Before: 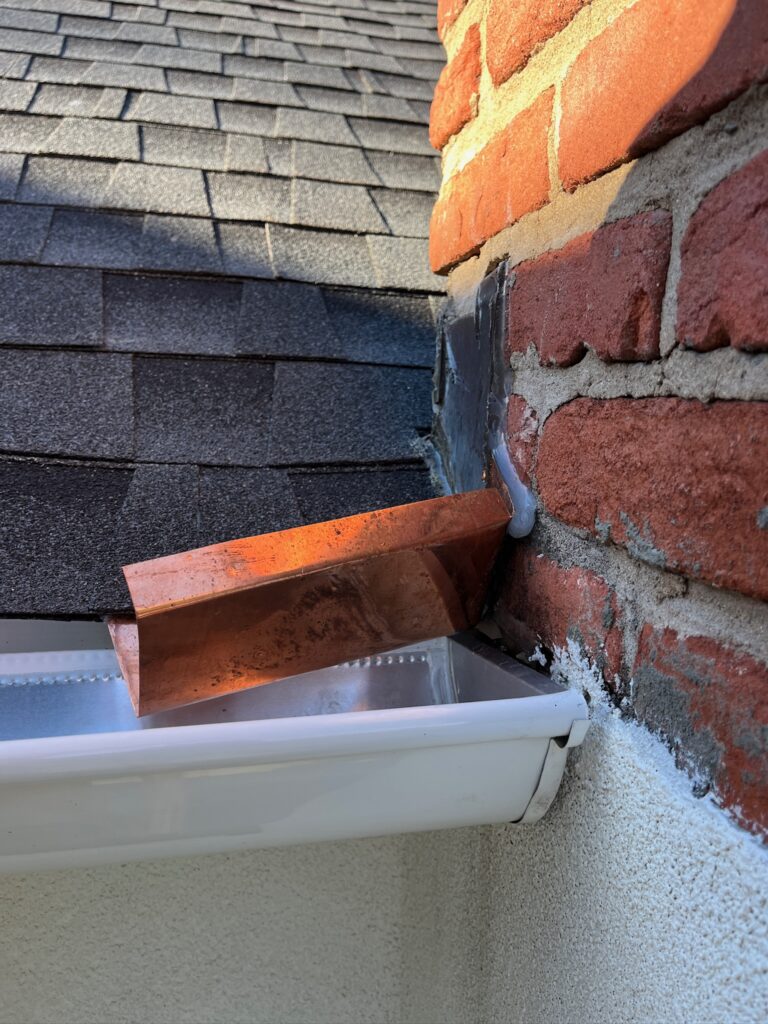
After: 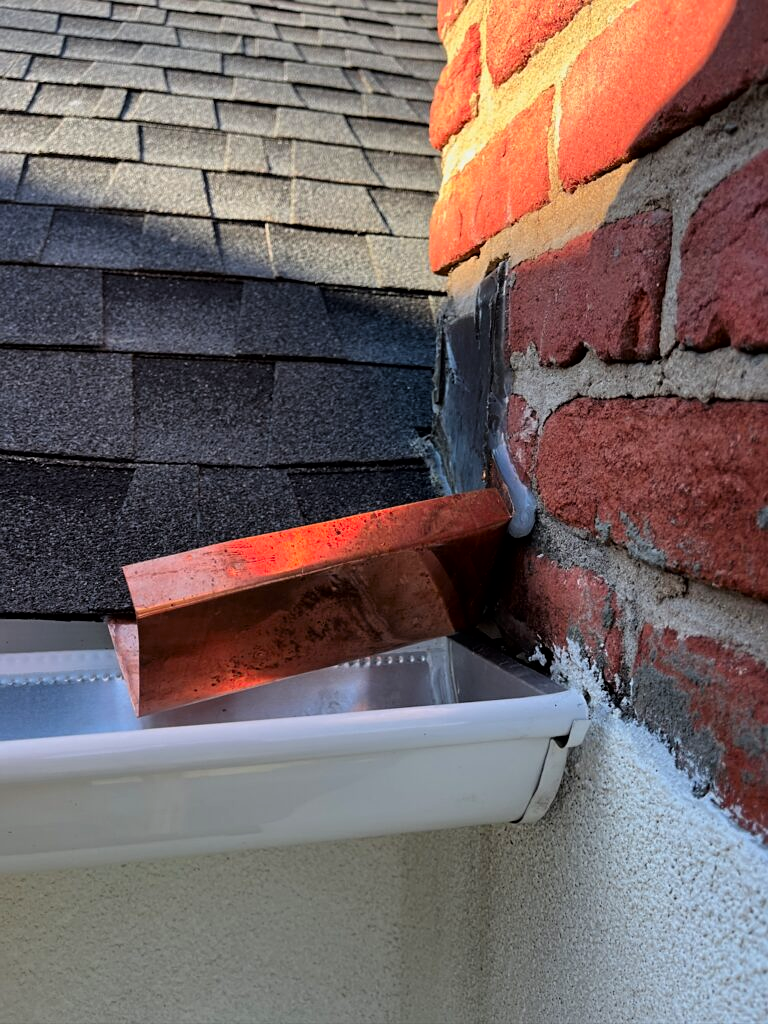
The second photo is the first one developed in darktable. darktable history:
sharpen: amount 0.215
color zones: curves: ch1 [(0.24, 0.629) (0.75, 0.5)]; ch2 [(0.255, 0.454) (0.745, 0.491)]
tone curve: curves: ch0 [(0, 0) (0.059, 0.027) (0.162, 0.125) (0.304, 0.279) (0.547, 0.532) (0.828, 0.815) (1, 0.983)]; ch1 [(0, 0) (0.23, 0.166) (0.34, 0.298) (0.371, 0.334) (0.435, 0.413) (0.477, 0.469) (0.499, 0.498) (0.529, 0.544) (0.559, 0.587) (0.743, 0.798) (1, 1)]; ch2 [(0, 0) (0.431, 0.414) (0.498, 0.503) (0.524, 0.531) (0.568, 0.567) (0.6, 0.597) (0.643, 0.631) (0.74, 0.721) (1, 1)], color space Lab, linked channels, preserve colors none
